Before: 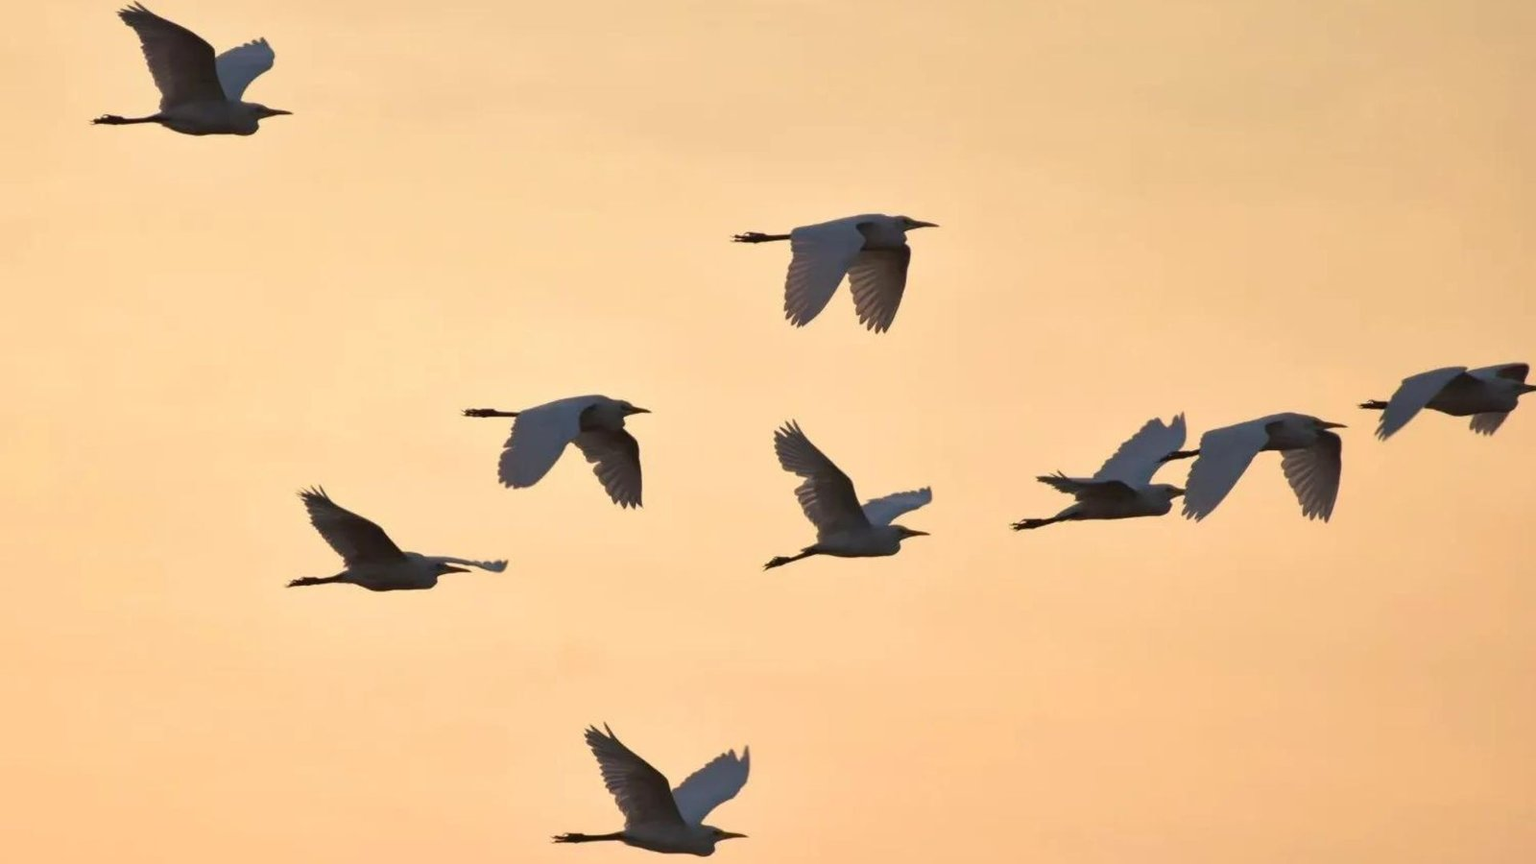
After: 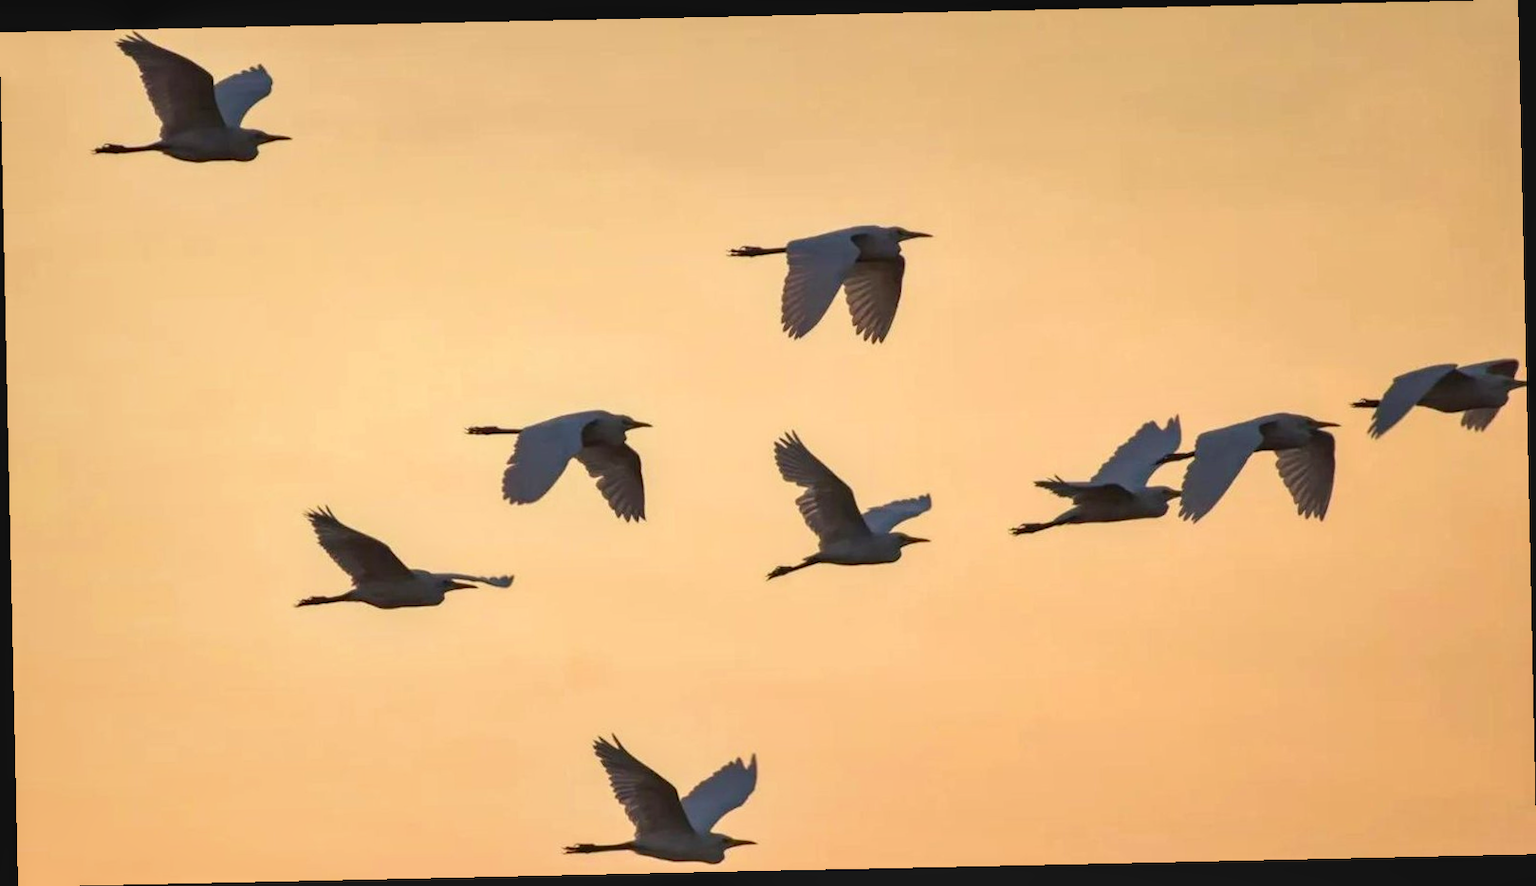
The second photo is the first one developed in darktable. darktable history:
local contrast: on, module defaults
contrast brightness saturation: contrast 0.04, saturation 0.16
rotate and perspective: rotation -1.24°, automatic cropping off
